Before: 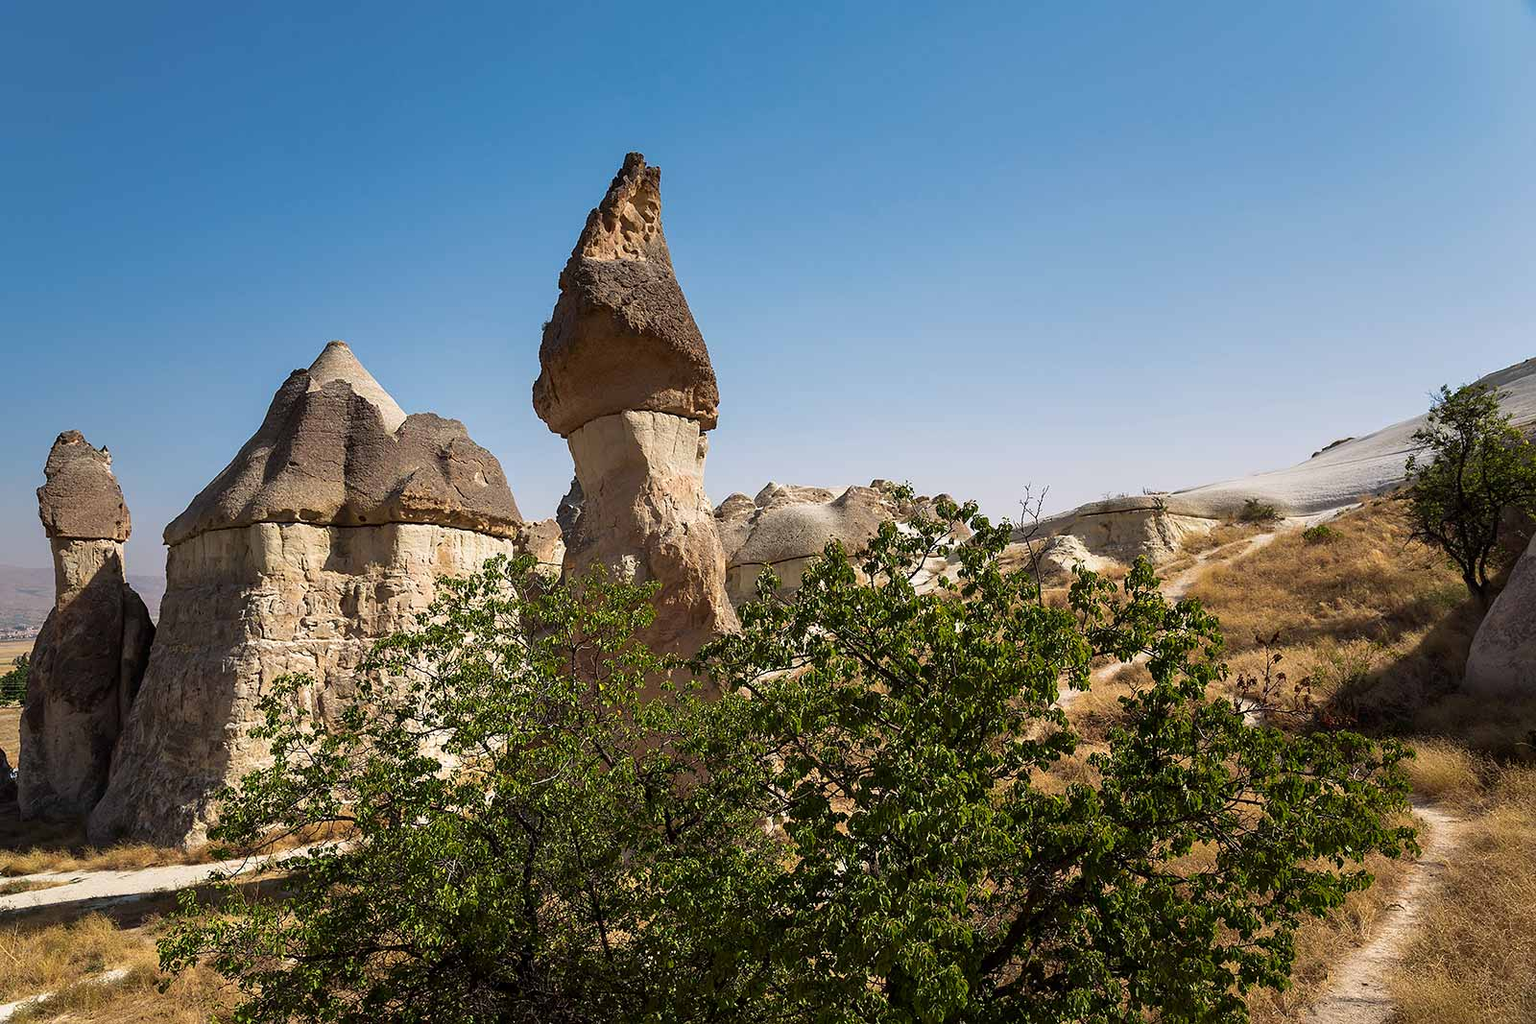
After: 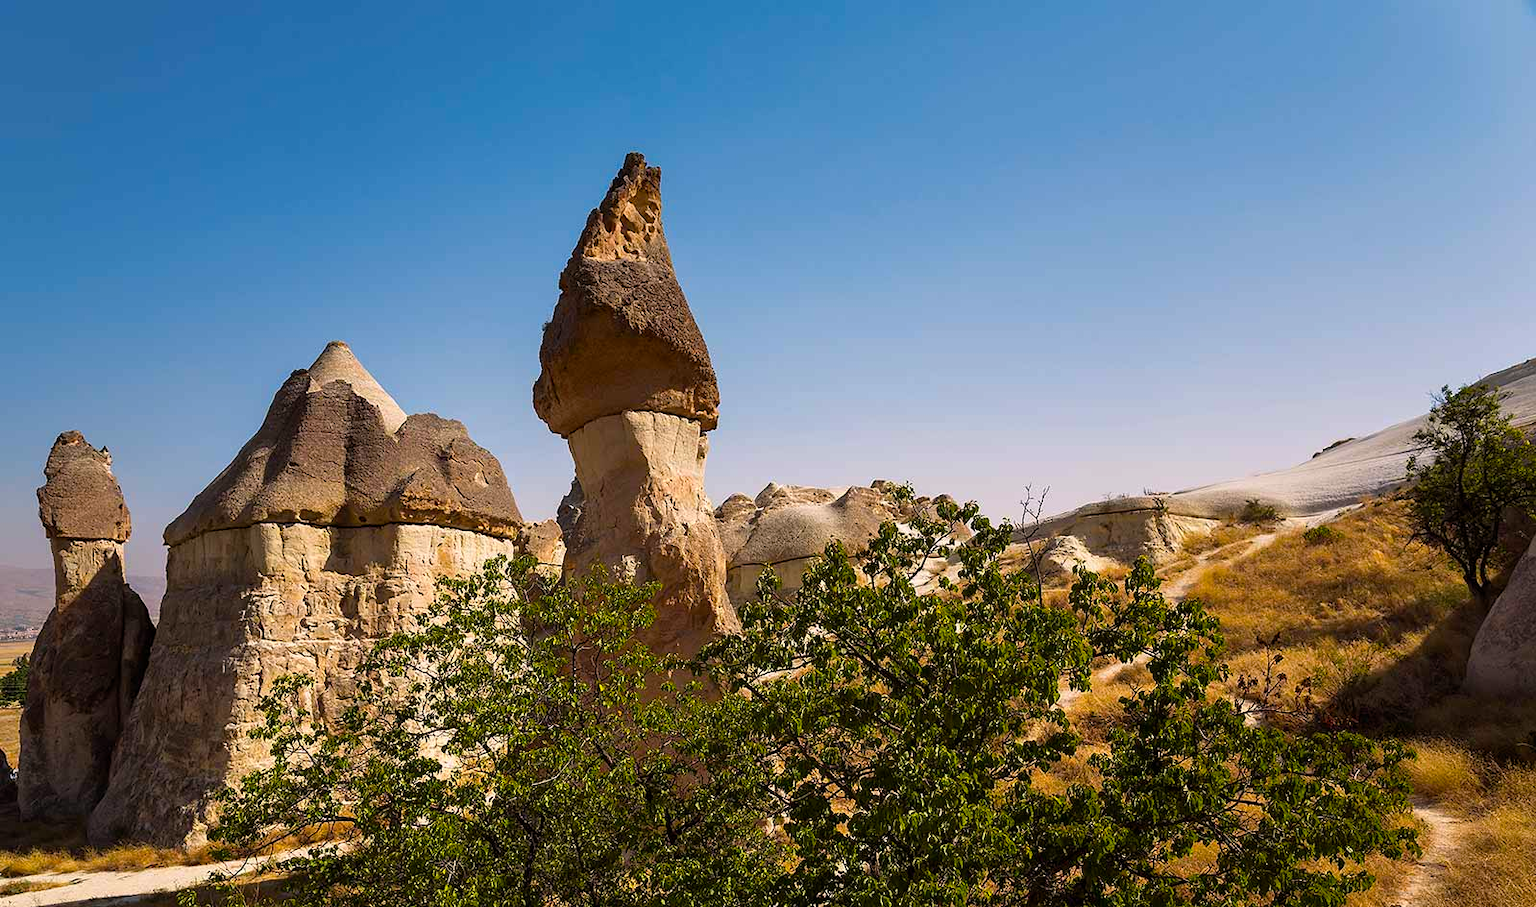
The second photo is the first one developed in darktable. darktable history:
color balance rgb: power › luminance -3.78%, power › chroma 0.572%, power › hue 42.5°, highlights gain › chroma 0.902%, highlights gain › hue 26.83°, perceptual saturation grading › global saturation 30.451%
crop and rotate: top 0%, bottom 11.384%
